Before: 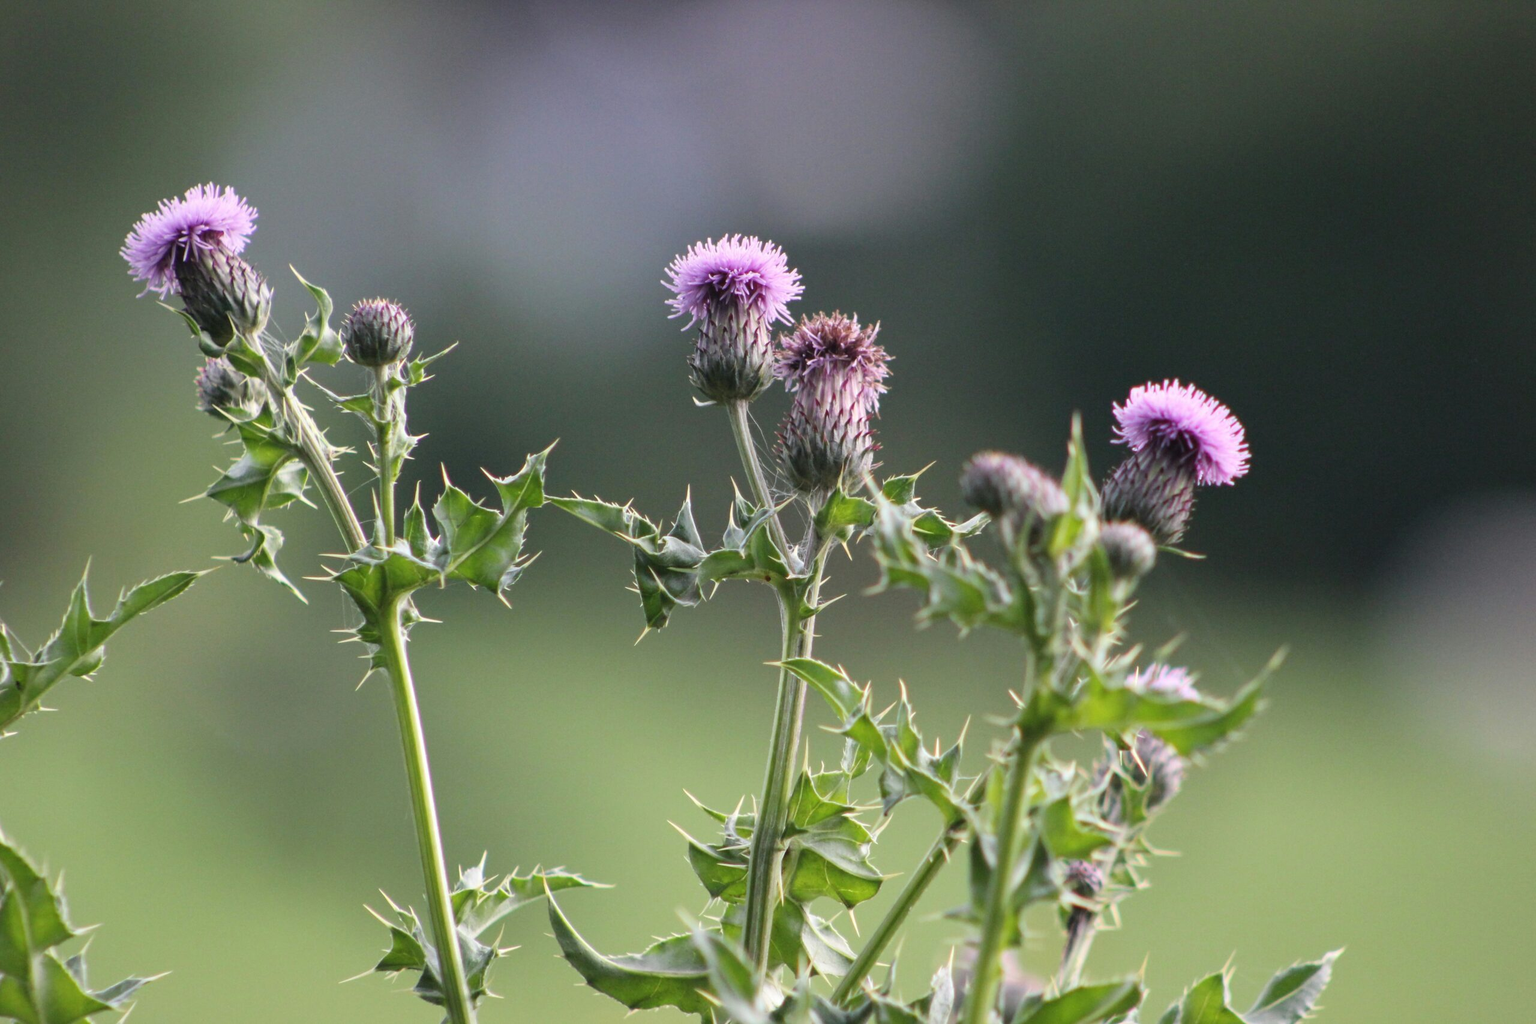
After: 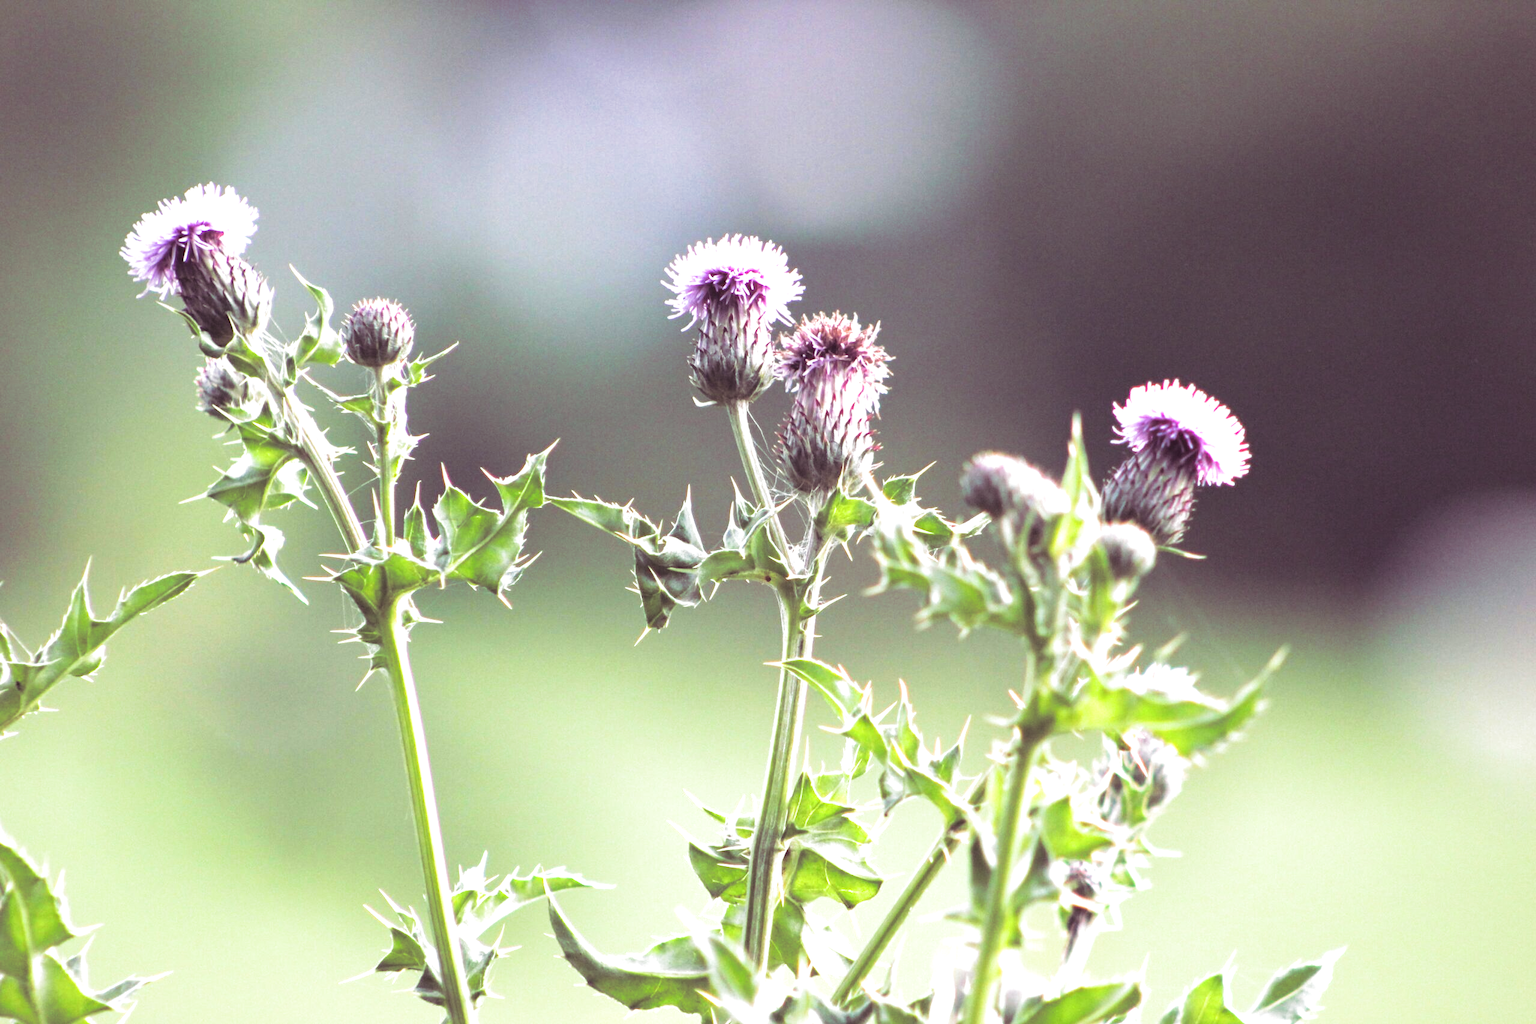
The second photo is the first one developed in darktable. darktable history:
split-toning: shadows › hue 316.8°, shadows › saturation 0.47, highlights › hue 201.6°, highlights › saturation 0, balance -41.97, compress 28.01%
exposure: black level correction 0, exposure 1.388 EV, compensate exposure bias true, compensate highlight preservation false
